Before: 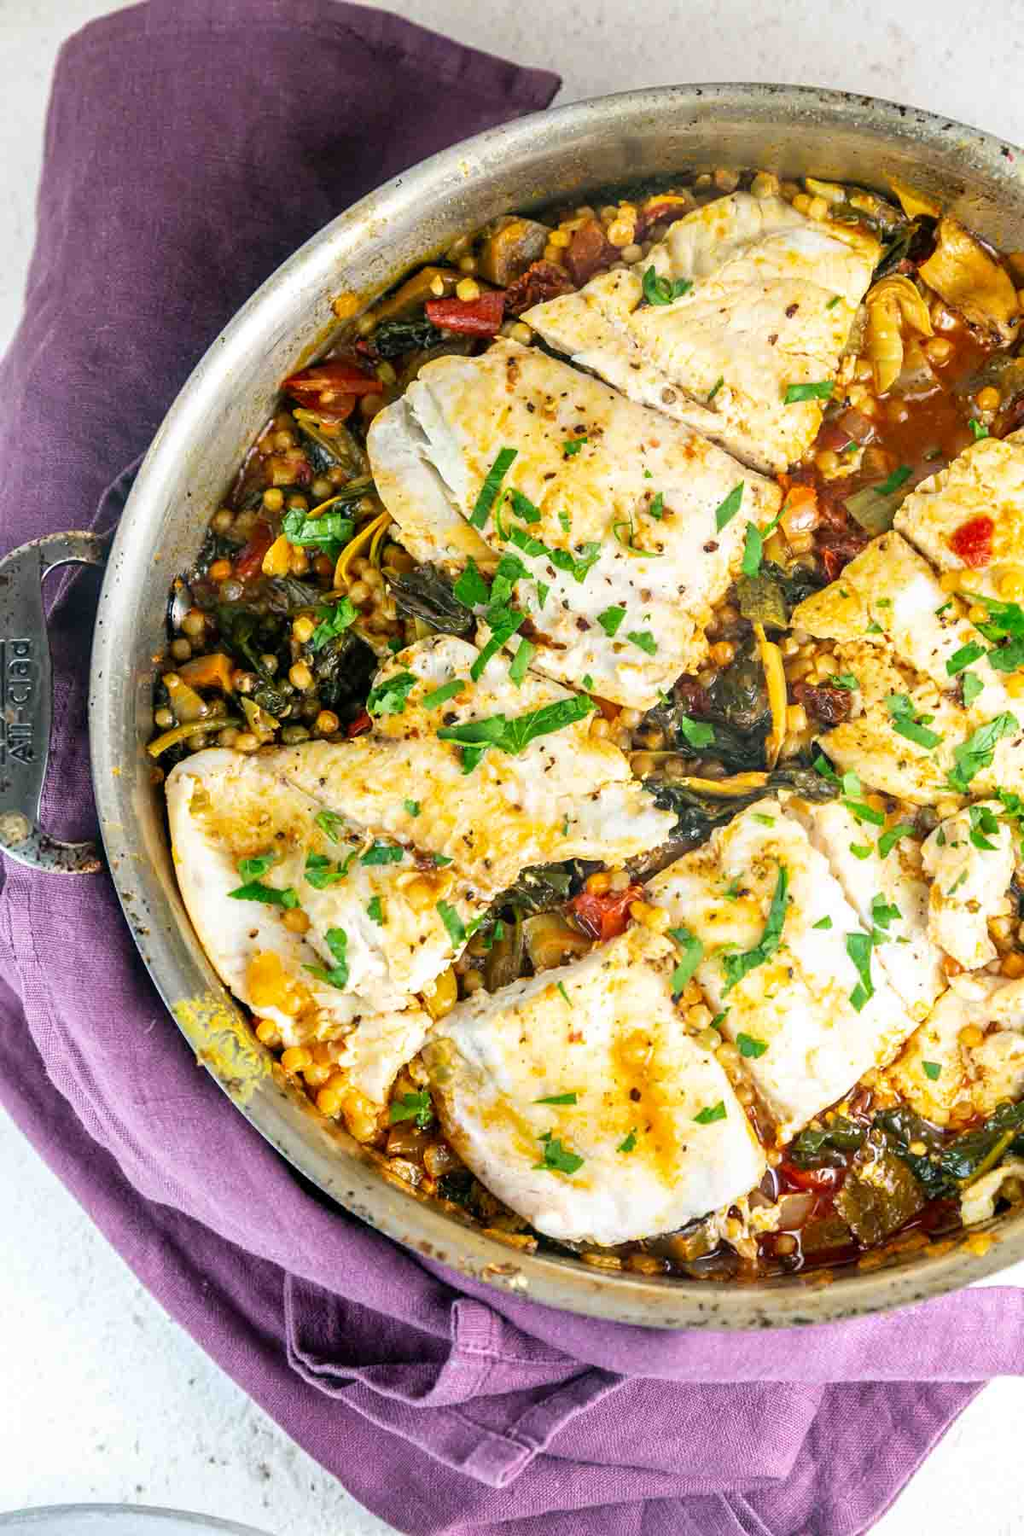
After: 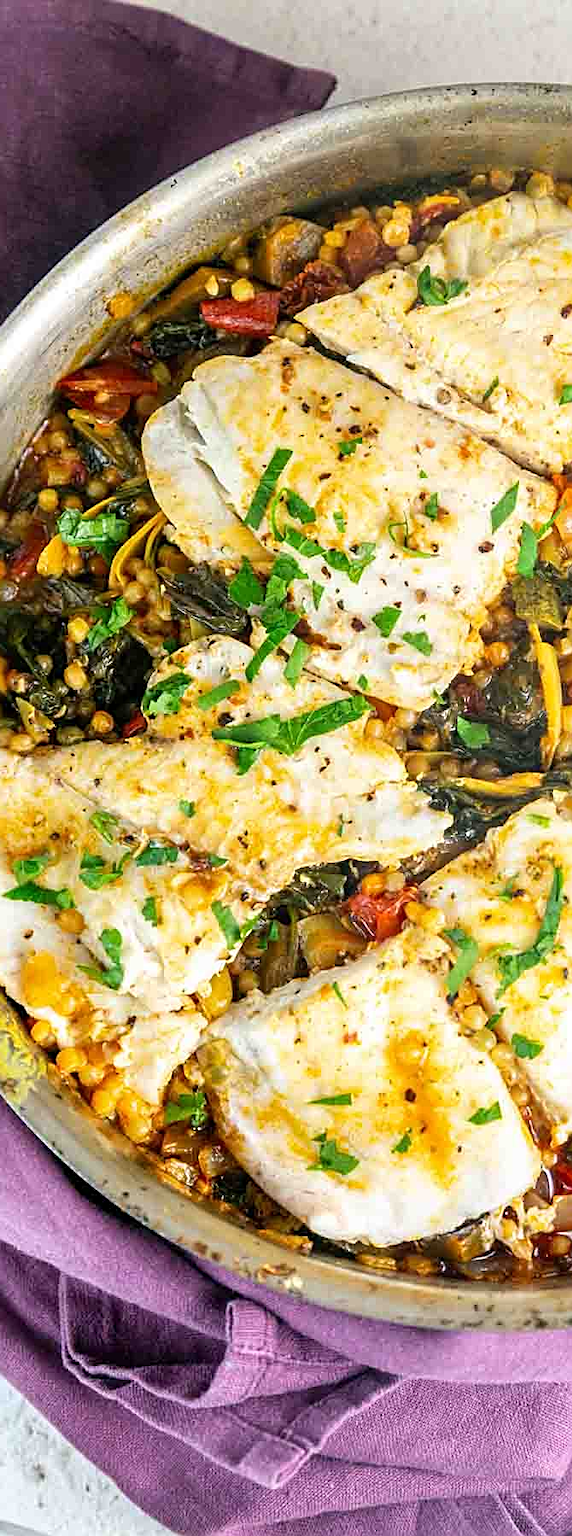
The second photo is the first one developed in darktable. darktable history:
crop: left 22.078%, right 22.071%, bottom 0.002%
sharpen: on, module defaults
